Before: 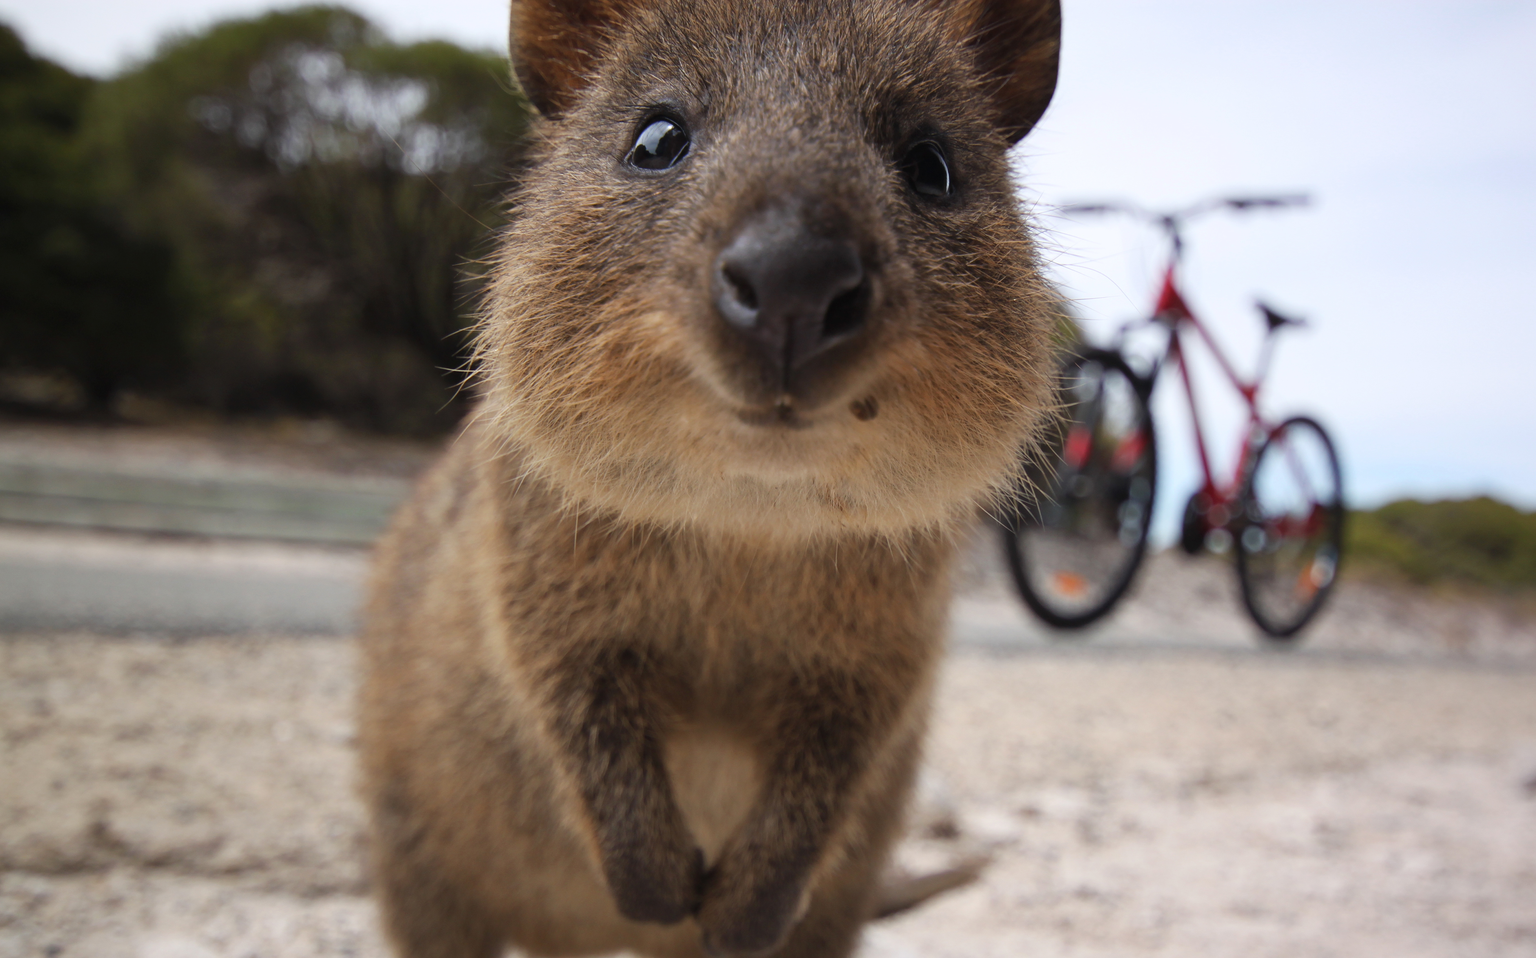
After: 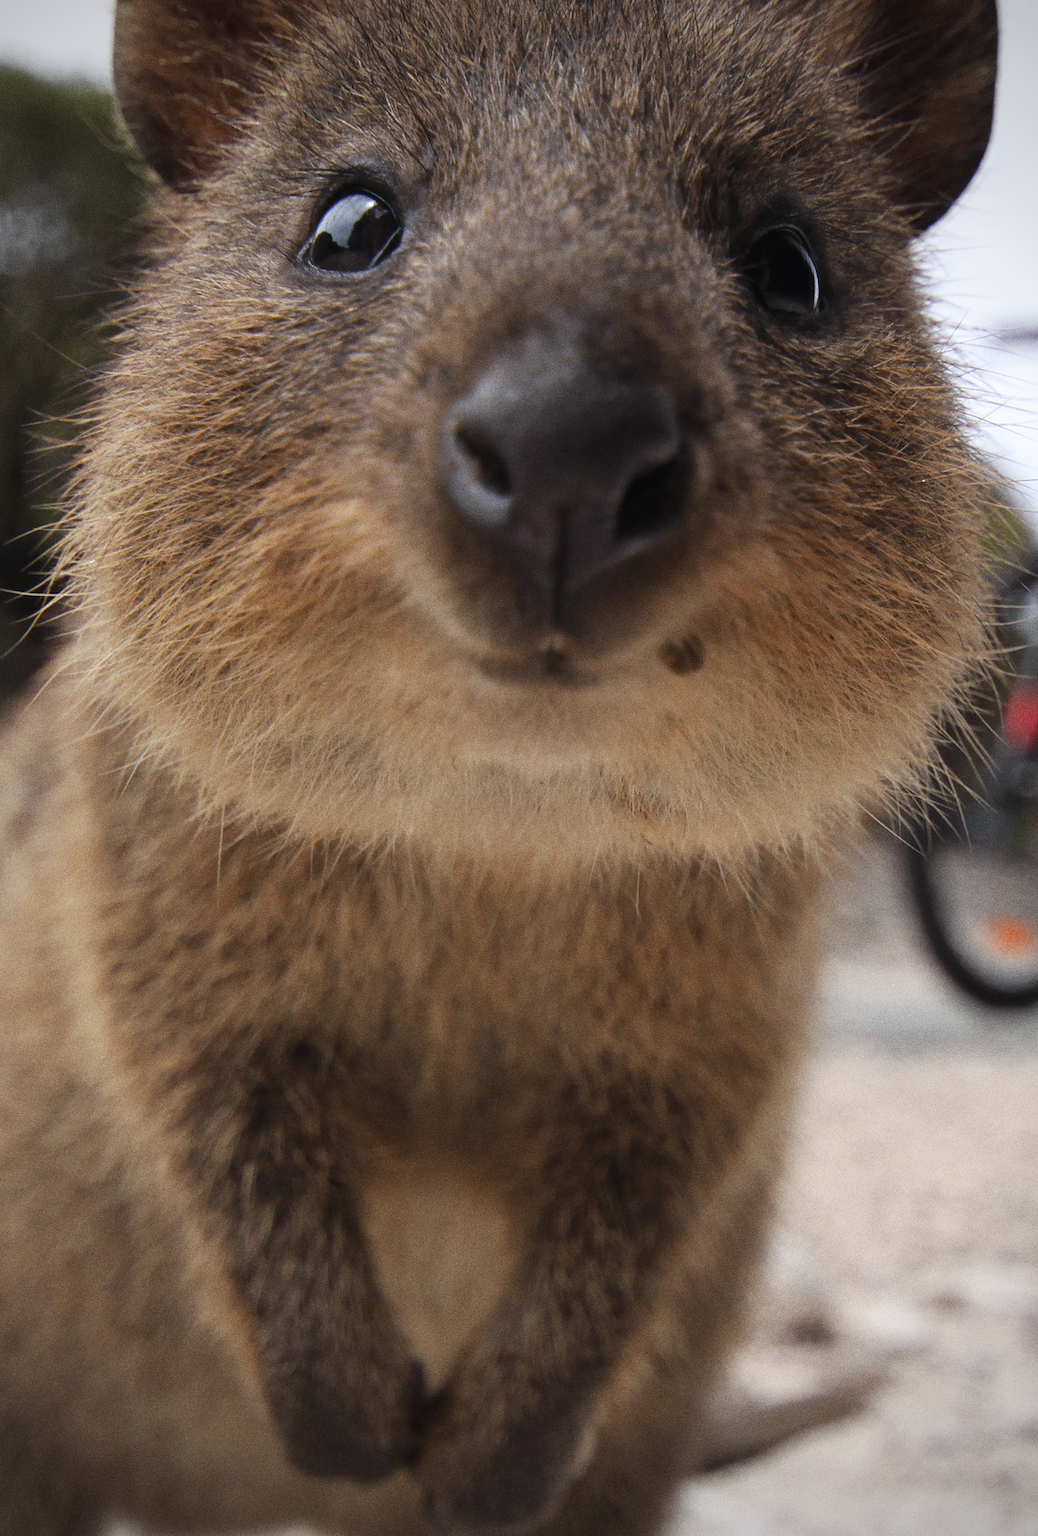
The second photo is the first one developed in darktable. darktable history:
vignetting: unbound false
grain: coarseness 0.09 ISO, strength 40%
crop: left 28.583%, right 29.231%
